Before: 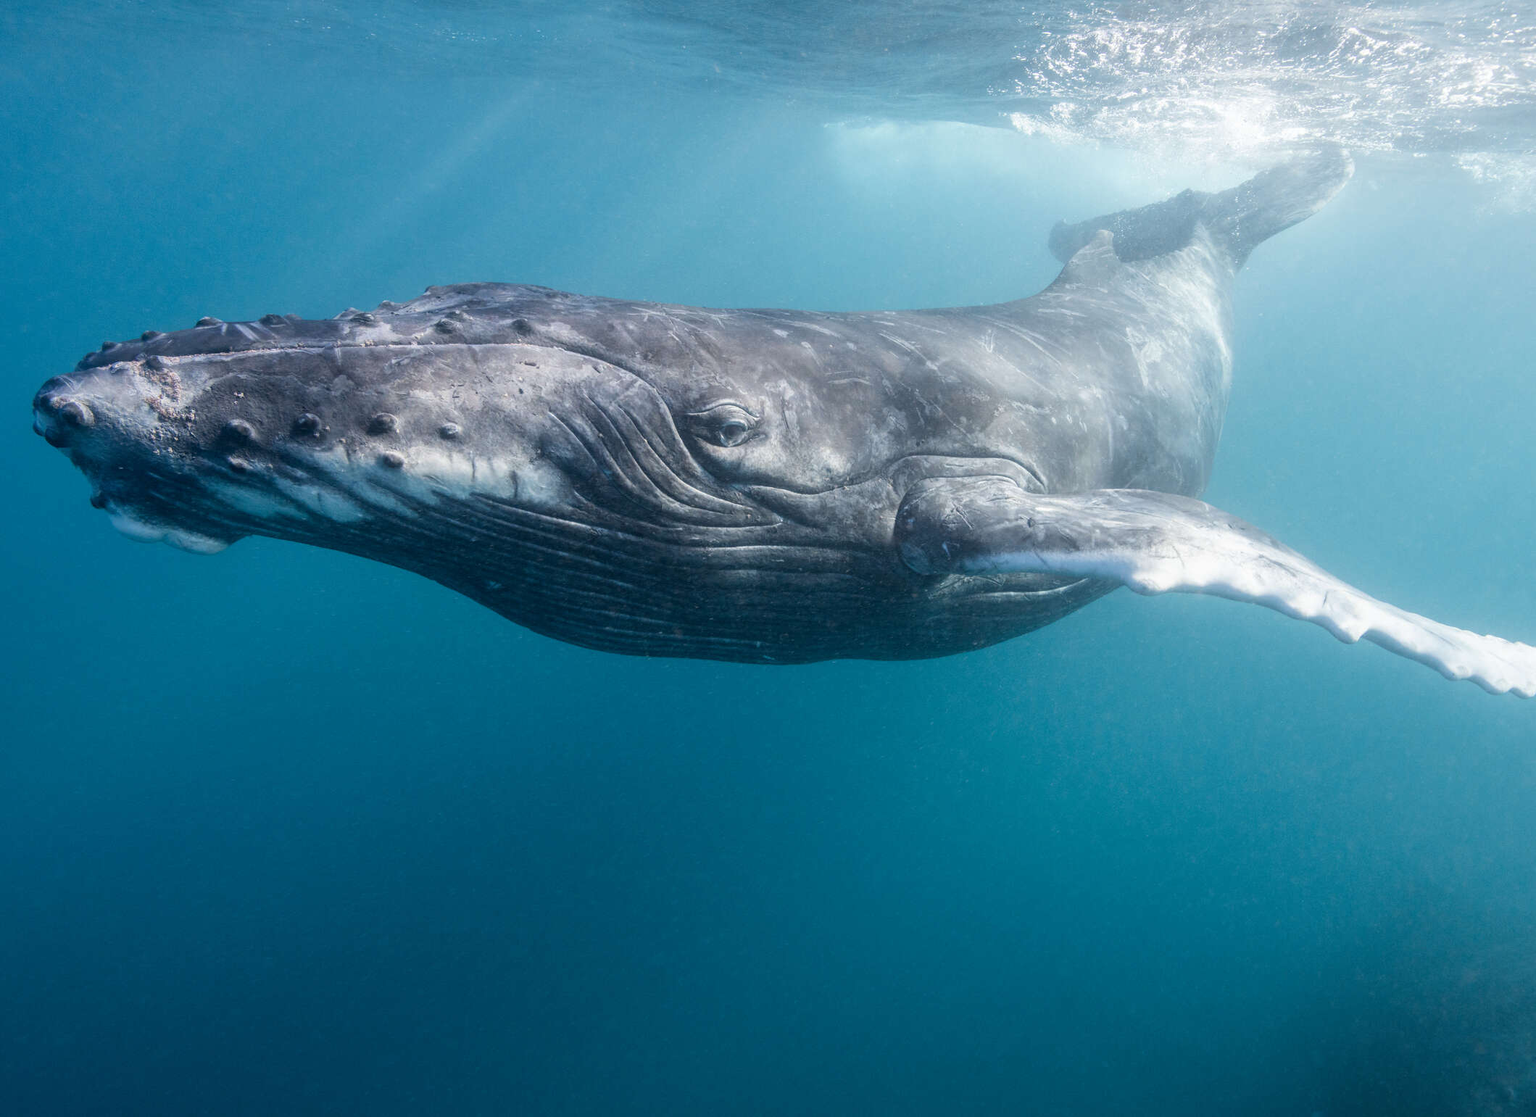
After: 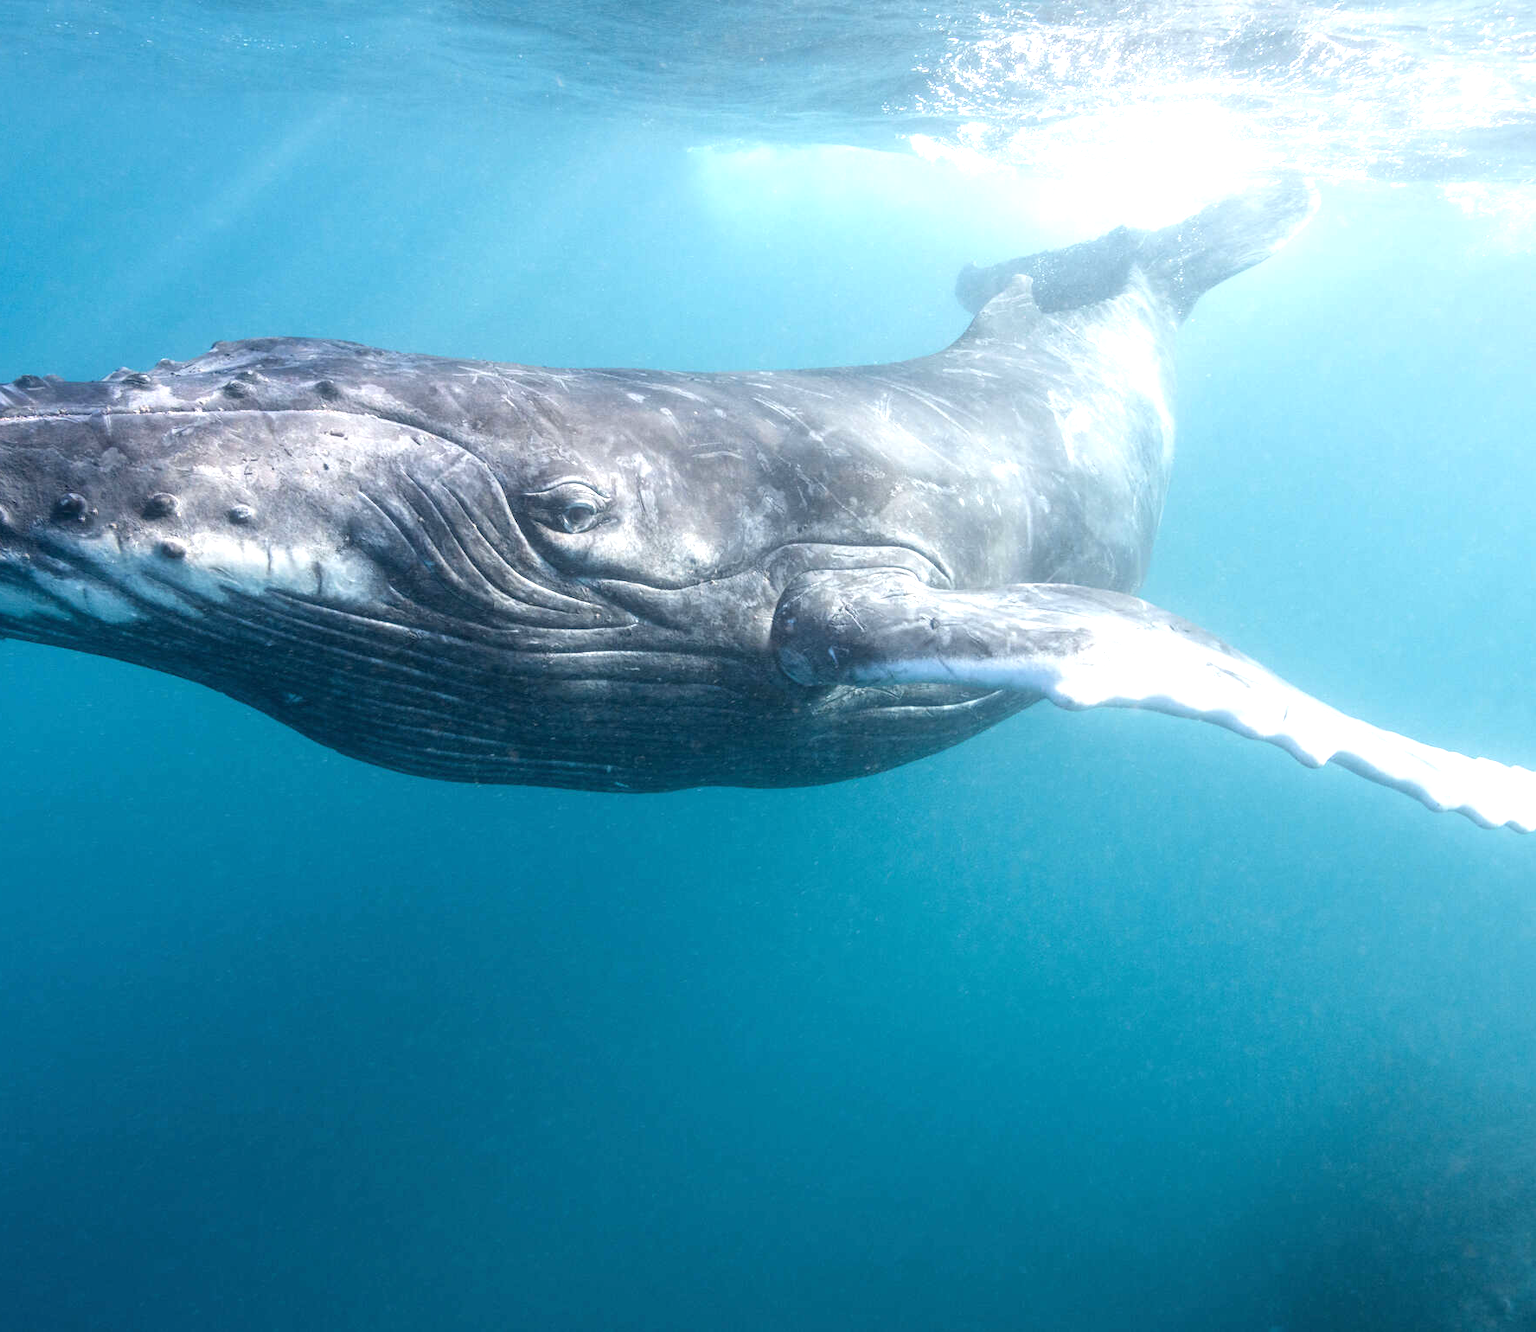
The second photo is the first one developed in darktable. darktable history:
crop: left 16.145%
exposure: black level correction 0, exposure 0.7 EV, compensate exposure bias true, compensate highlight preservation false
